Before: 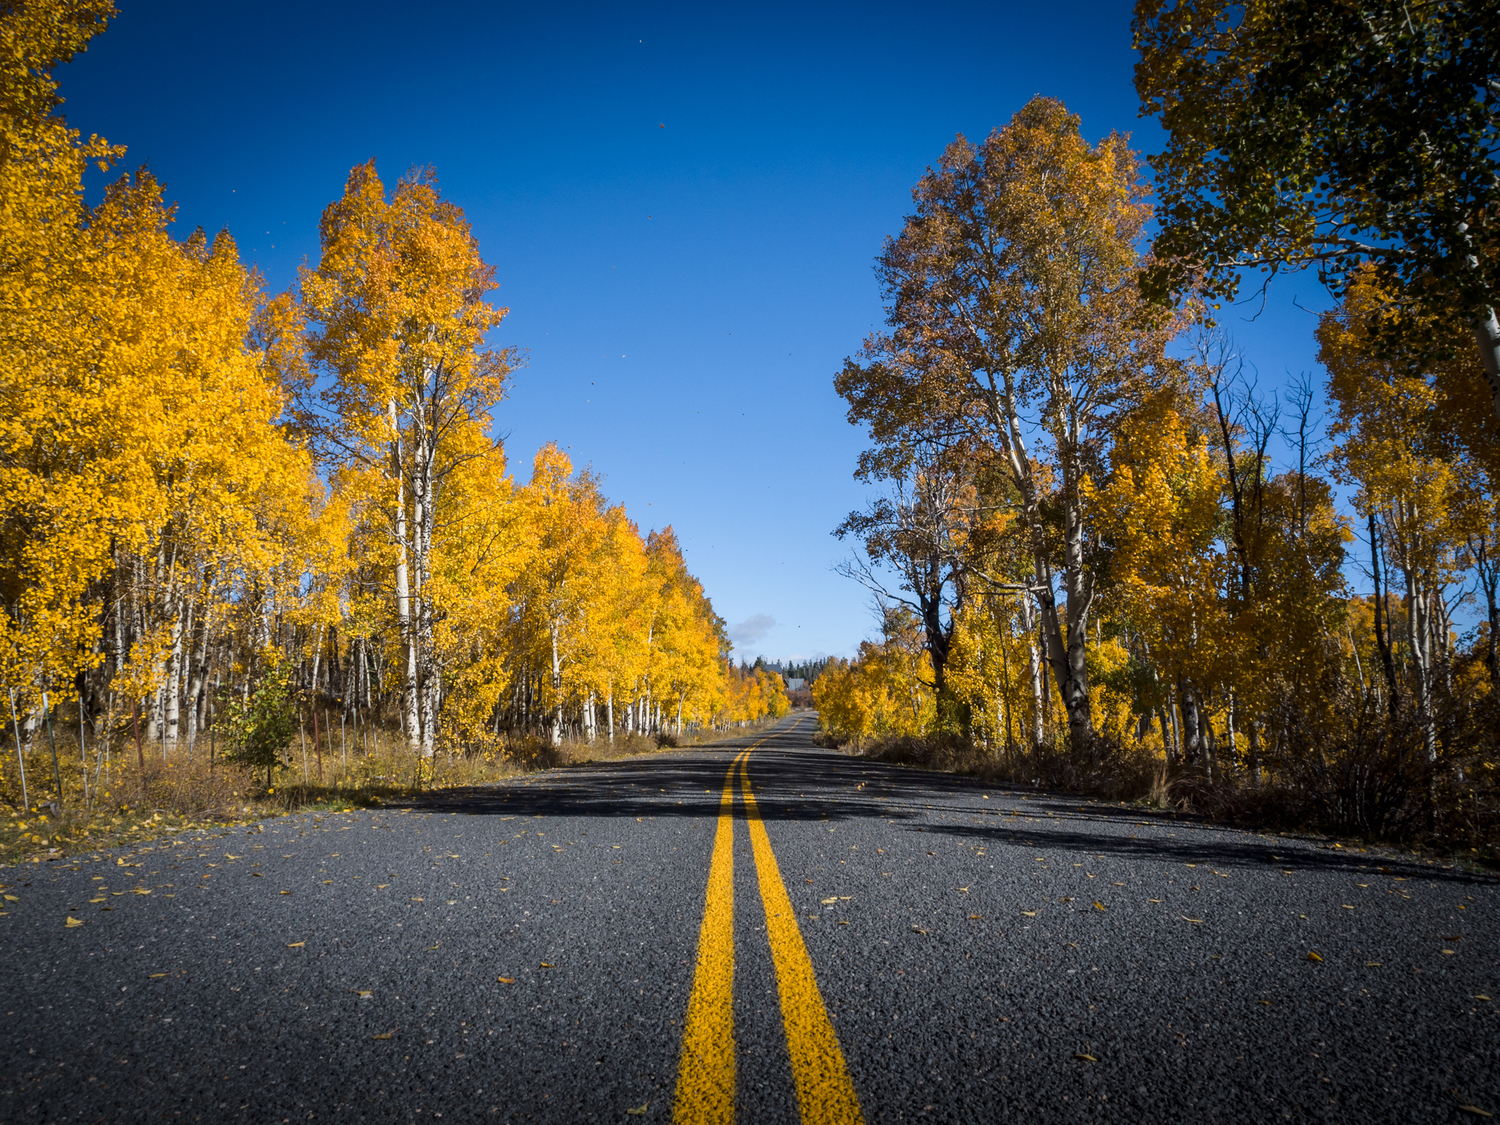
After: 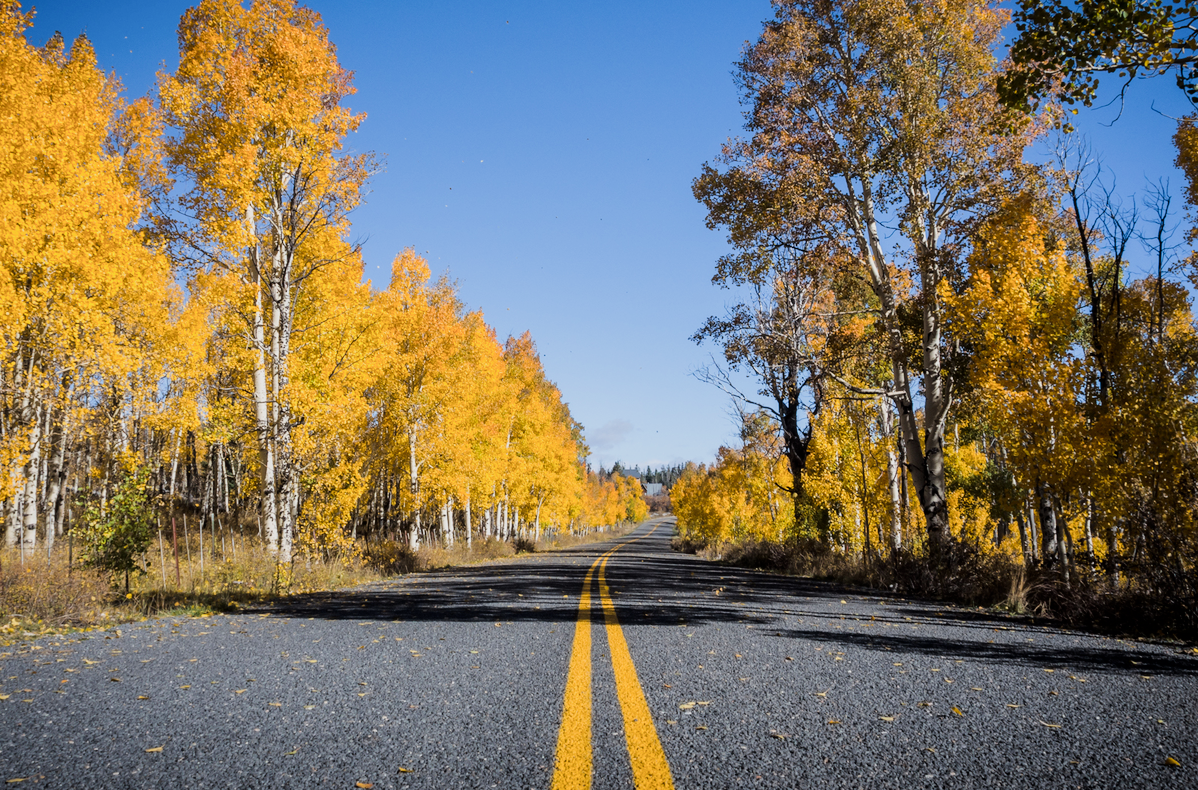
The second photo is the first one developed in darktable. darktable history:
tone equalizer: on, module defaults
crop: left 9.515%, top 17.351%, right 10.556%, bottom 12.349%
exposure: exposure 0.697 EV, compensate exposure bias true, compensate highlight preservation false
filmic rgb: black relative exposure -7.65 EV, white relative exposure 4.56 EV, threshold 3.02 EV, hardness 3.61, enable highlight reconstruction true
